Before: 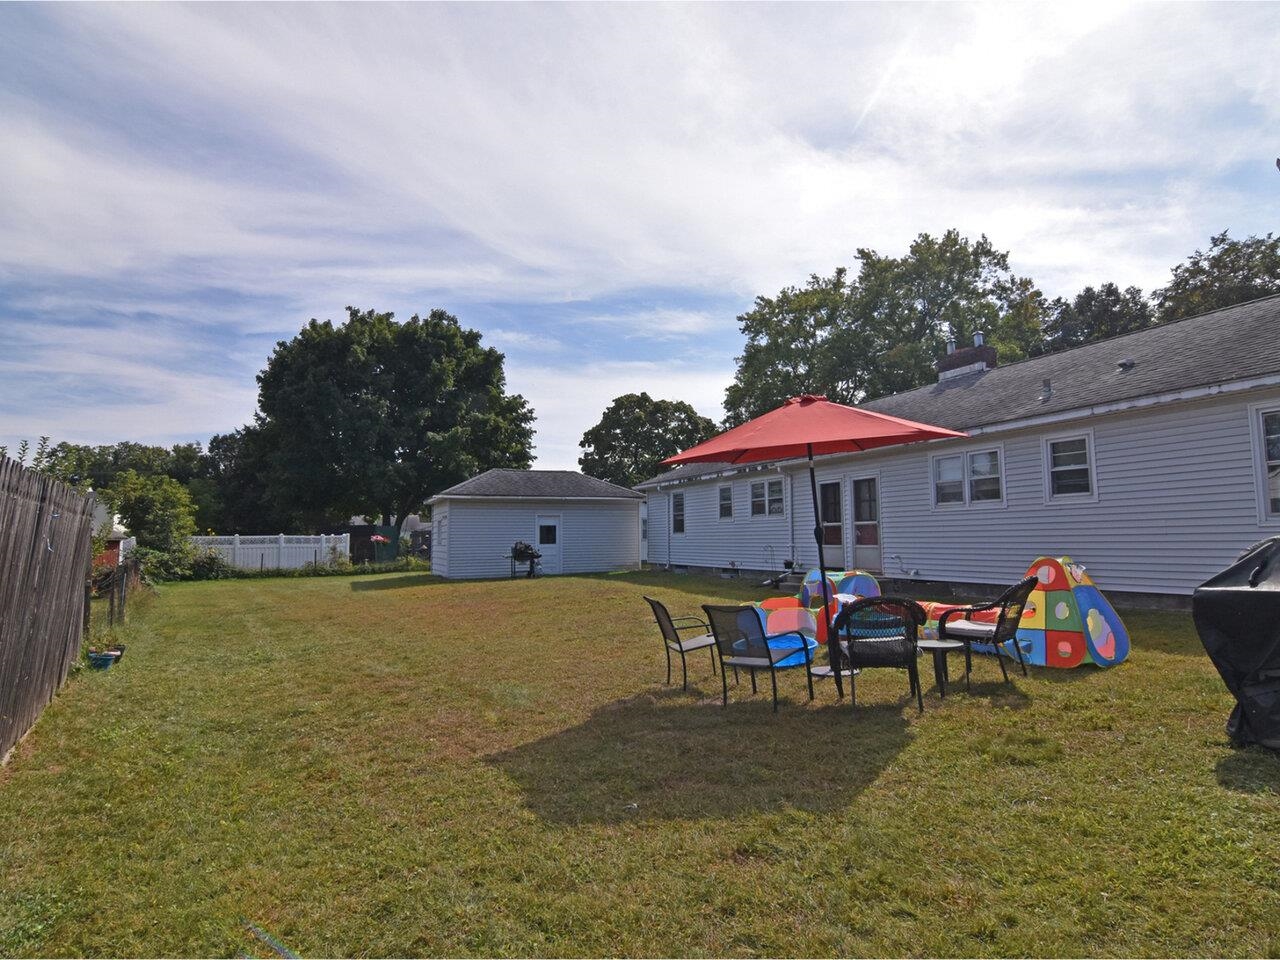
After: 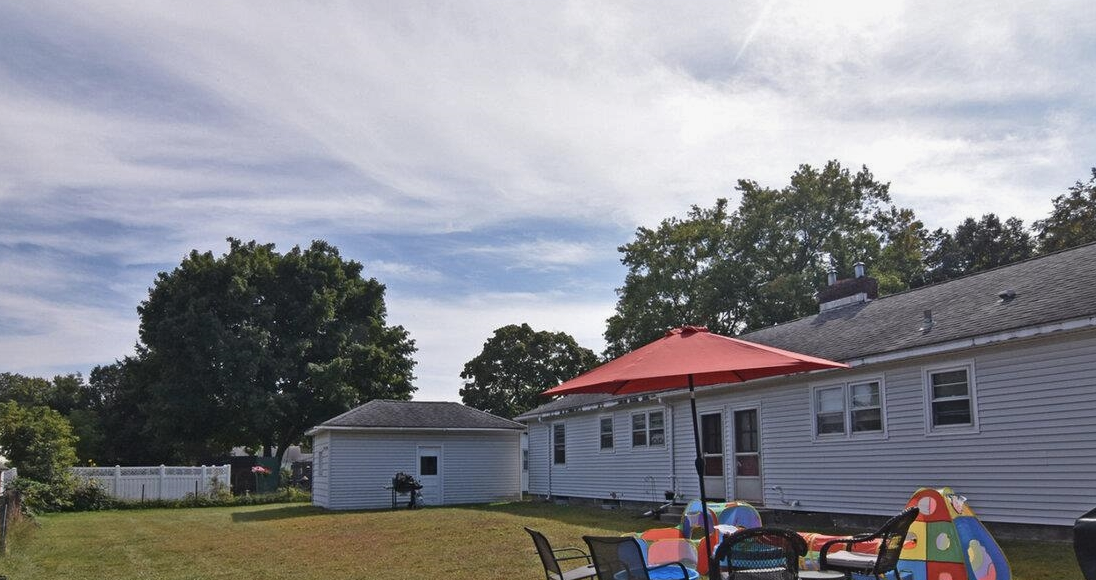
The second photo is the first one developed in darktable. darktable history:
local contrast: mode bilateral grid, contrast 20, coarseness 50, detail 132%, midtone range 0.2
crop and rotate: left 9.345%, top 7.22%, right 4.982%, bottom 32.331%
contrast brightness saturation: contrast -0.08, brightness -0.04, saturation -0.11
